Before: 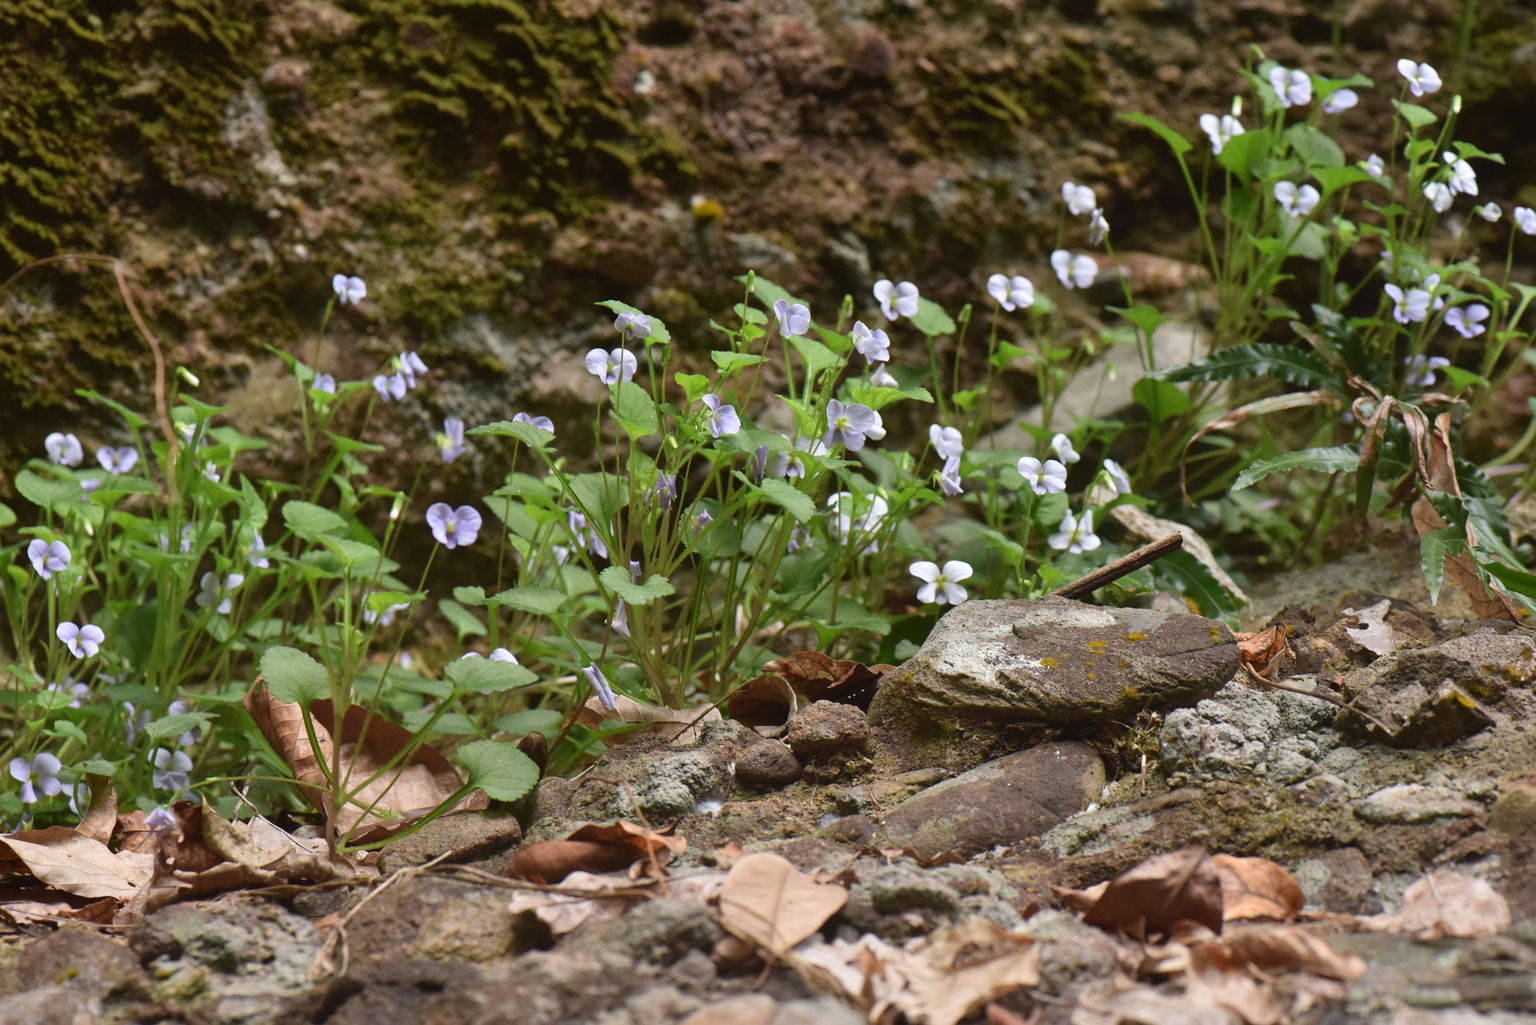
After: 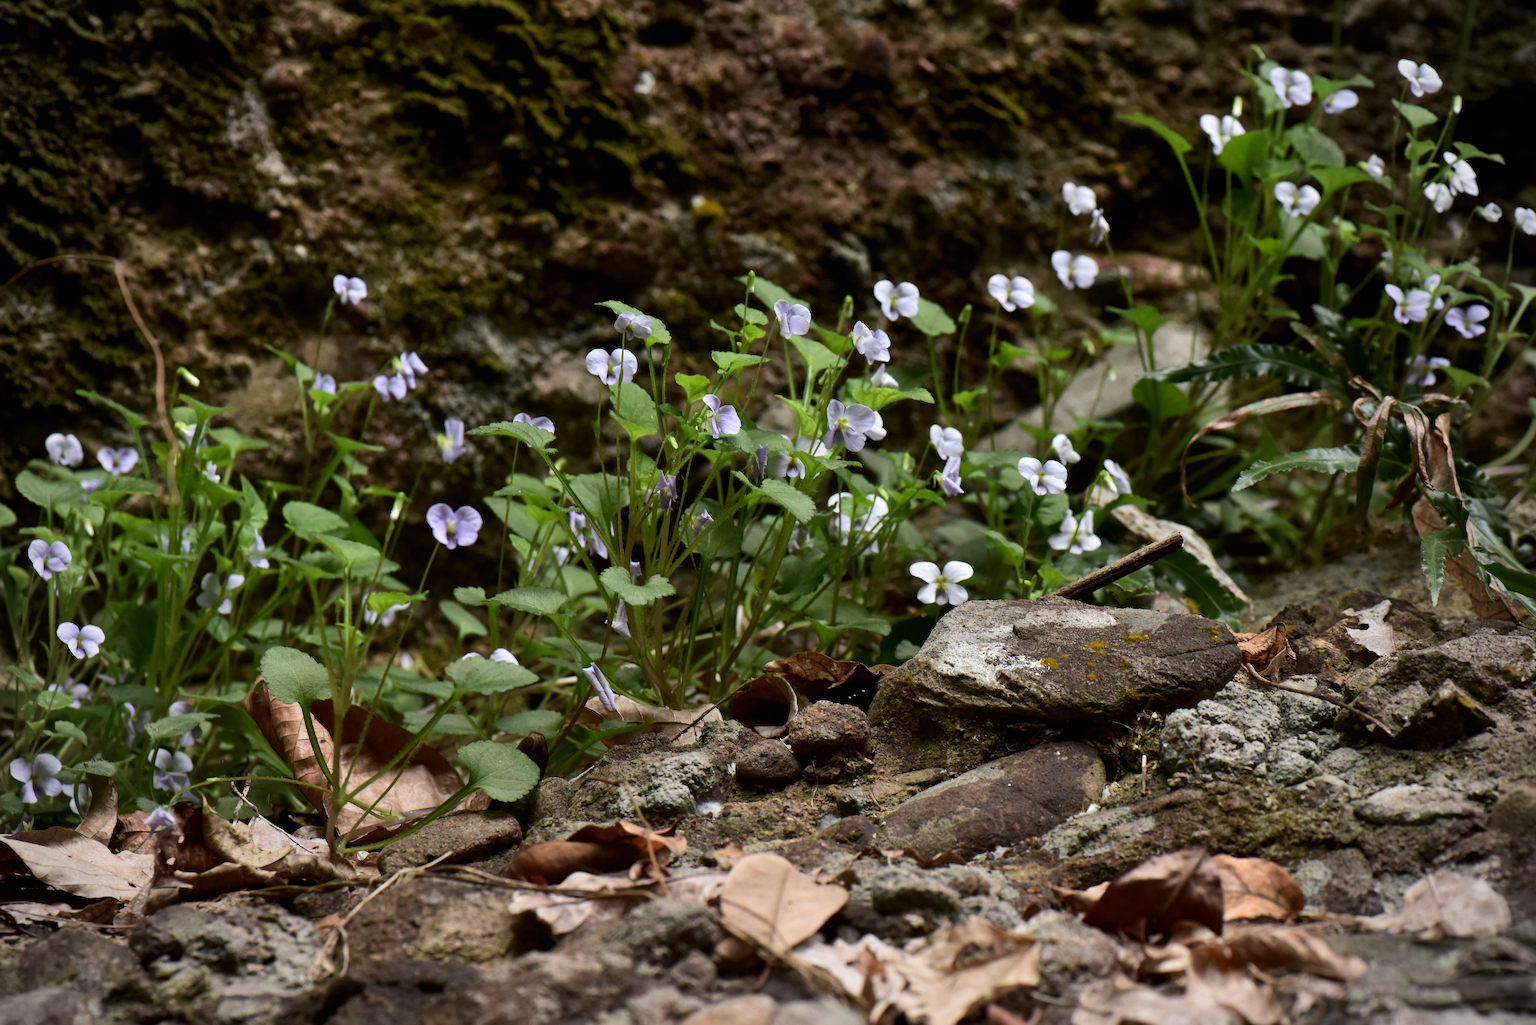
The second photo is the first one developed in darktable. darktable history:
vignetting: on, module defaults
tone equalizer: -8 EV -0.75 EV, -7 EV -0.7 EV, -6 EV -0.6 EV, -5 EV -0.4 EV, -3 EV 0.4 EV, -2 EV 0.6 EV, -1 EV 0.7 EV, +0 EV 0.75 EV, edges refinement/feathering 500, mask exposure compensation -1.57 EV, preserve details no
exposure: black level correction 0.009, exposure -0.637 EV, compensate highlight preservation false
